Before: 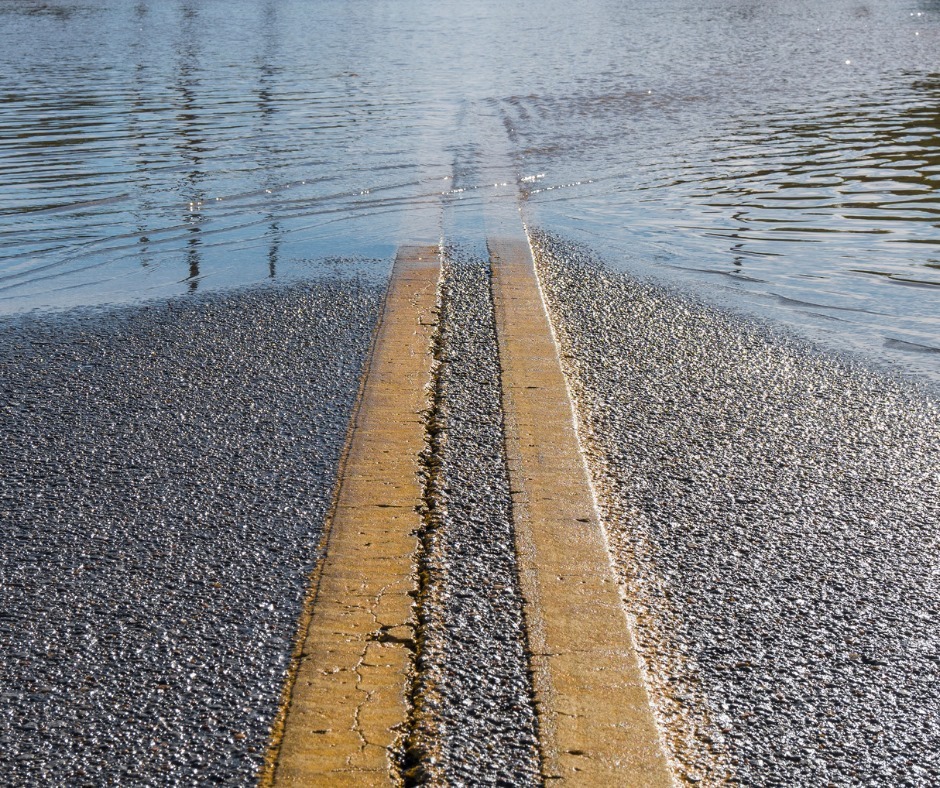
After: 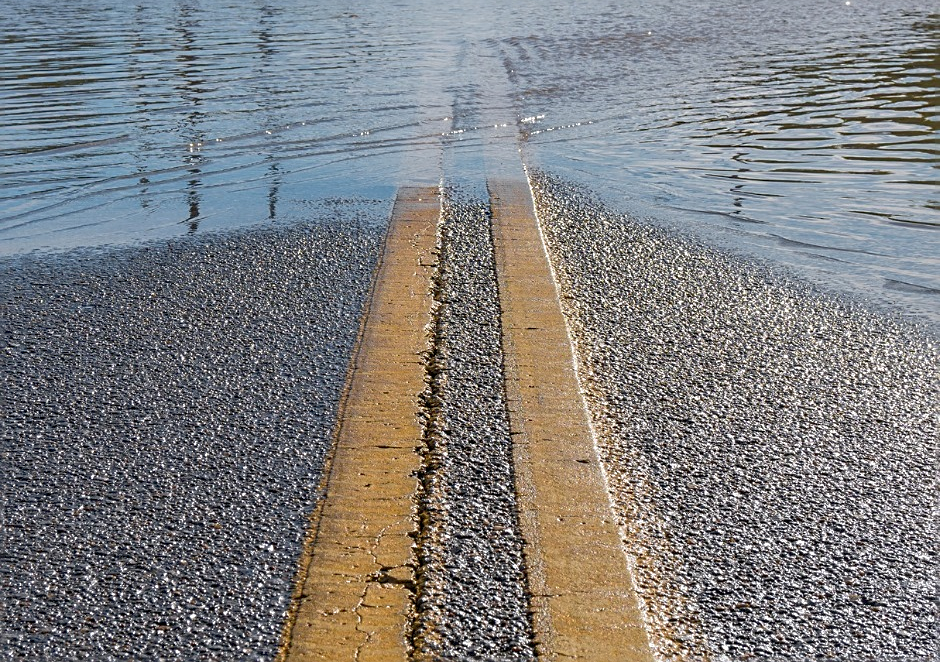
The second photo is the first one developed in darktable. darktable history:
haze removal: strength 0.008, distance 0.251, adaptive false
crop: top 7.575%, bottom 8.328%
sharpen: on, module defaults
shadows and highlights: on, module defaults
